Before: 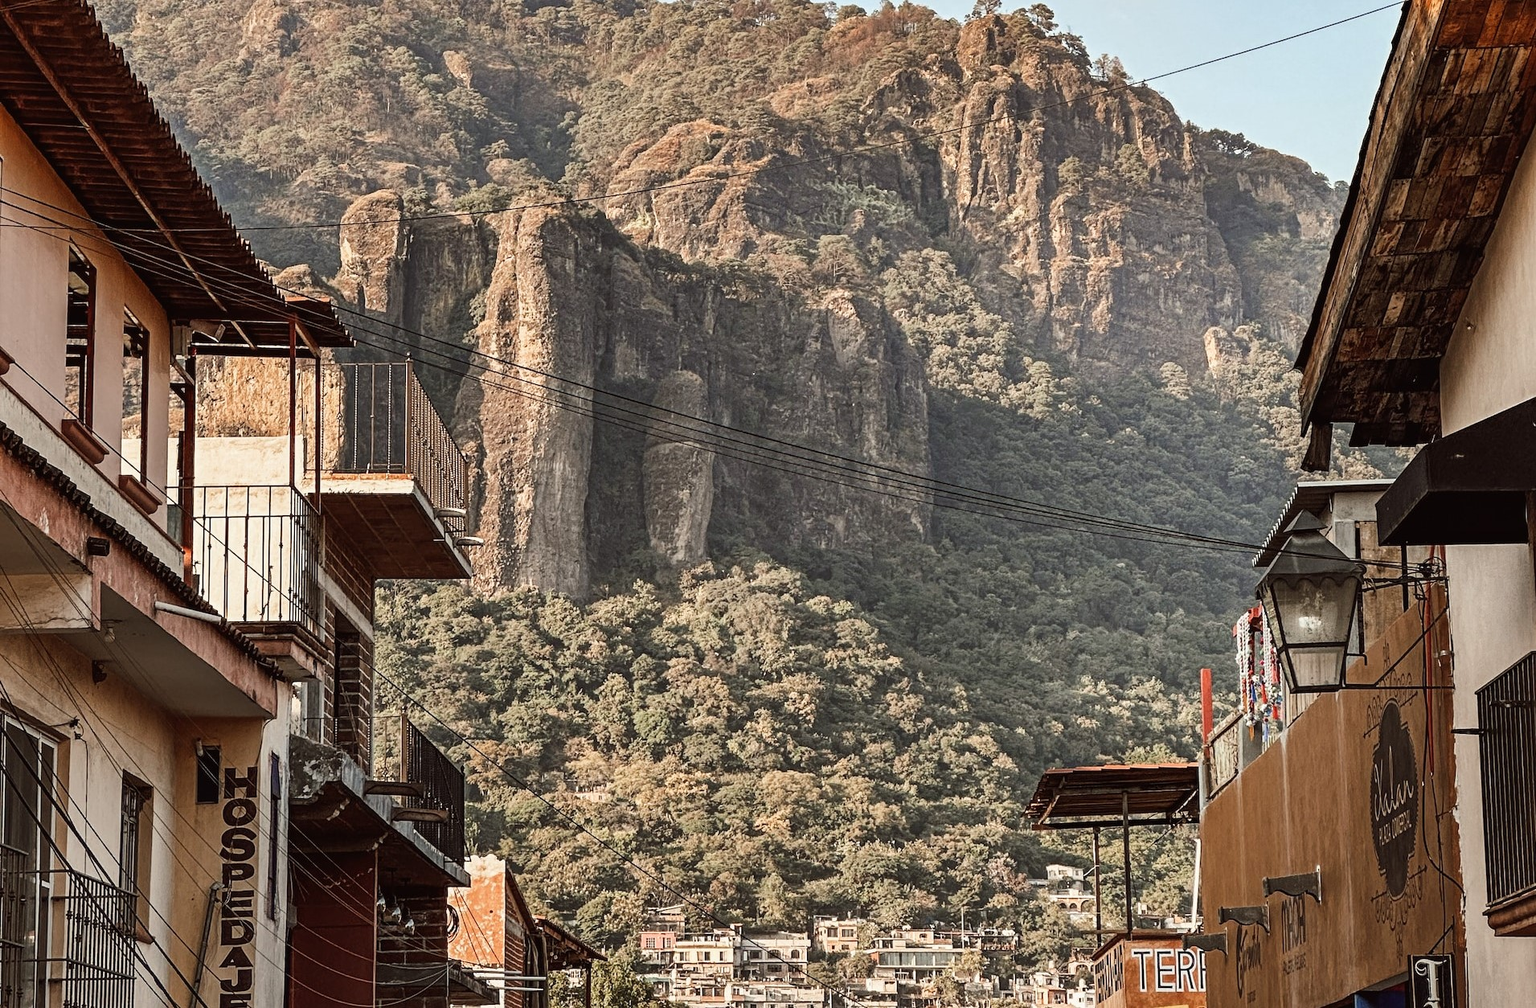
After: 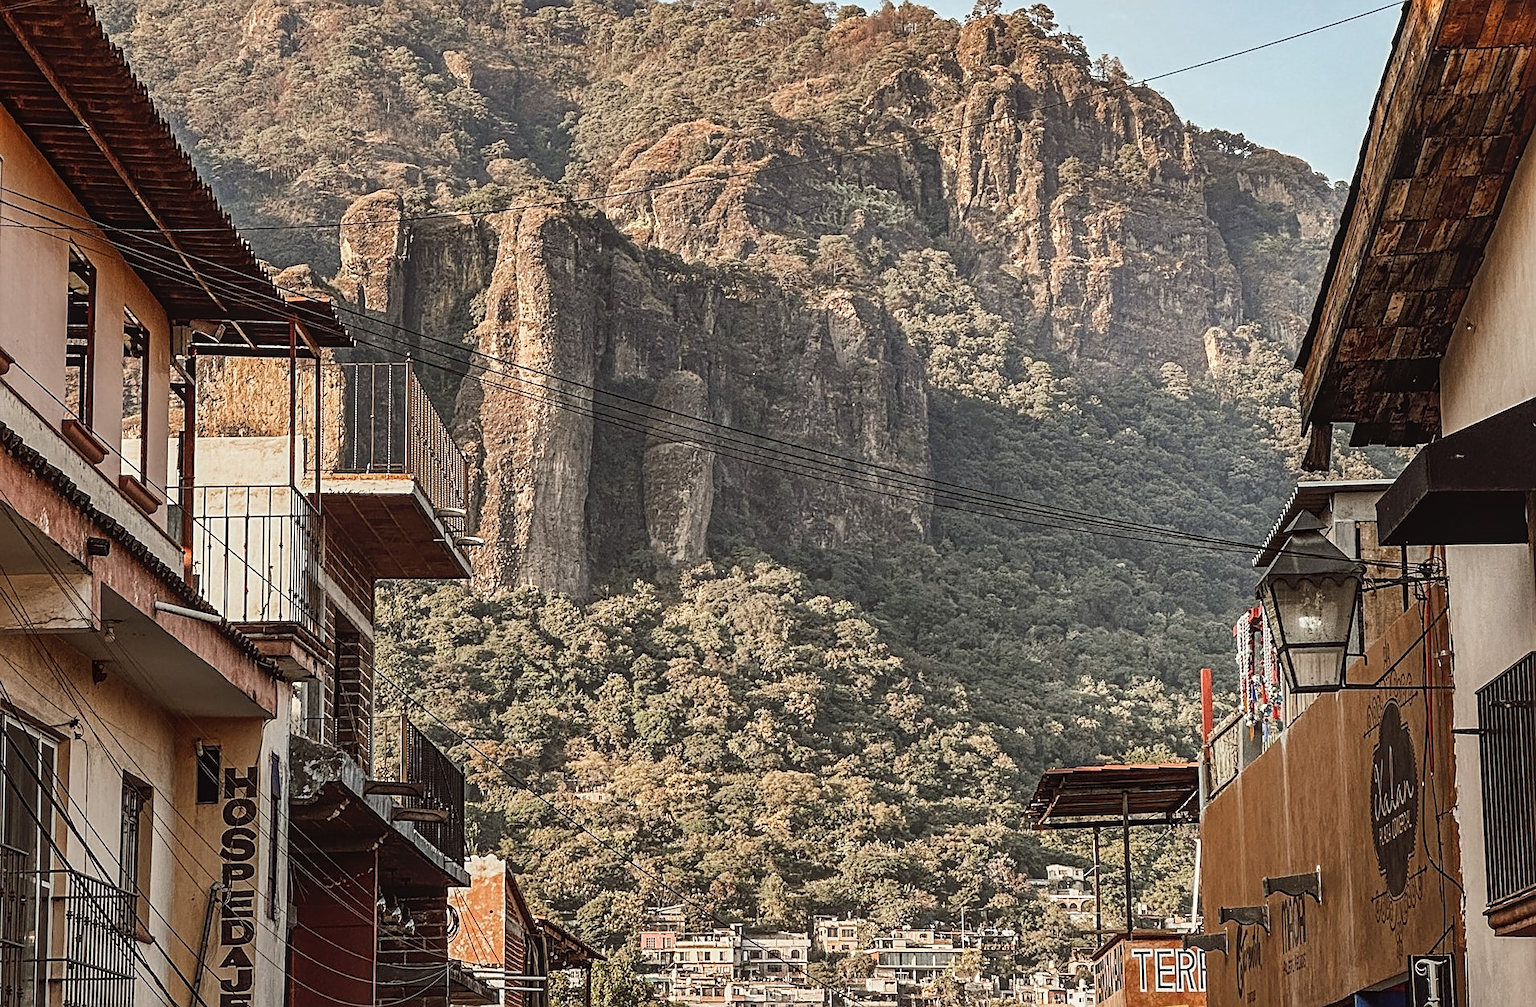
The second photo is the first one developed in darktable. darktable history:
sharpen: on, module defaults
local contrast: detail 110%
